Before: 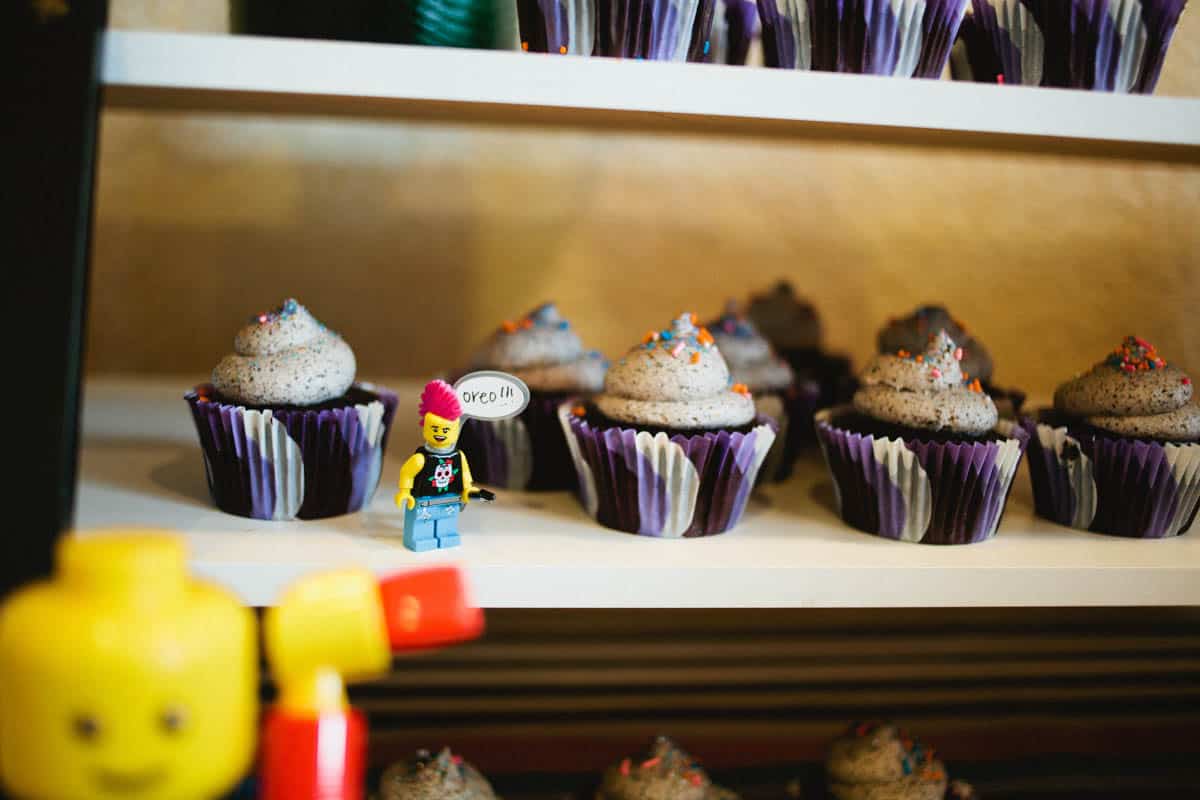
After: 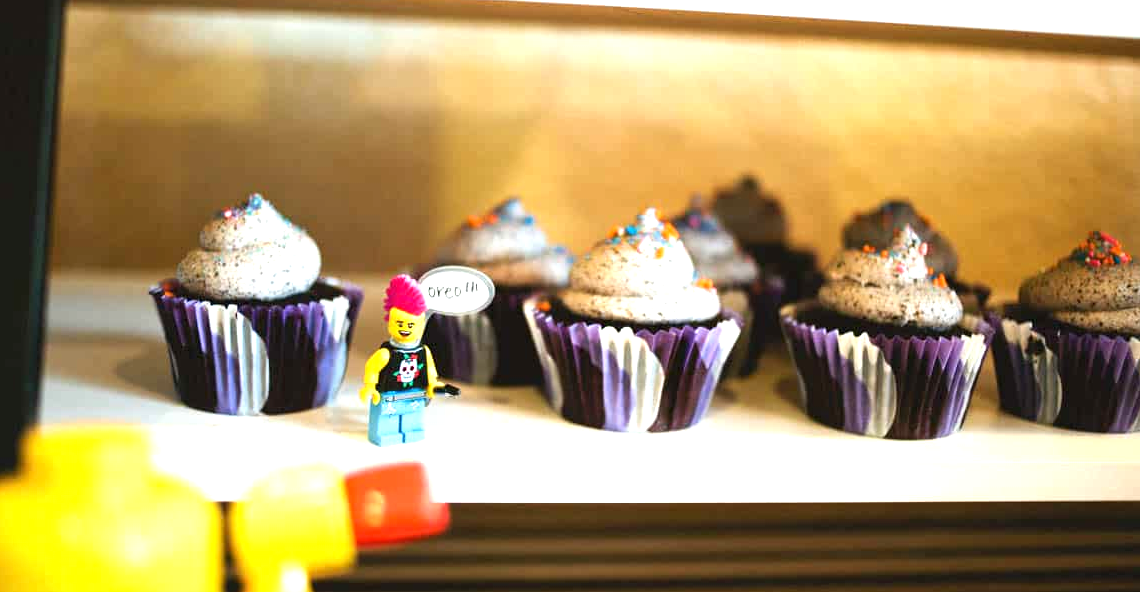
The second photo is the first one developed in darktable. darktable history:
crop and rotate: left 2.991%, top 13.302%, right 1.981%, bottom 12.636%
exposure: exposure 1 EV, compensate highlight preservation false
